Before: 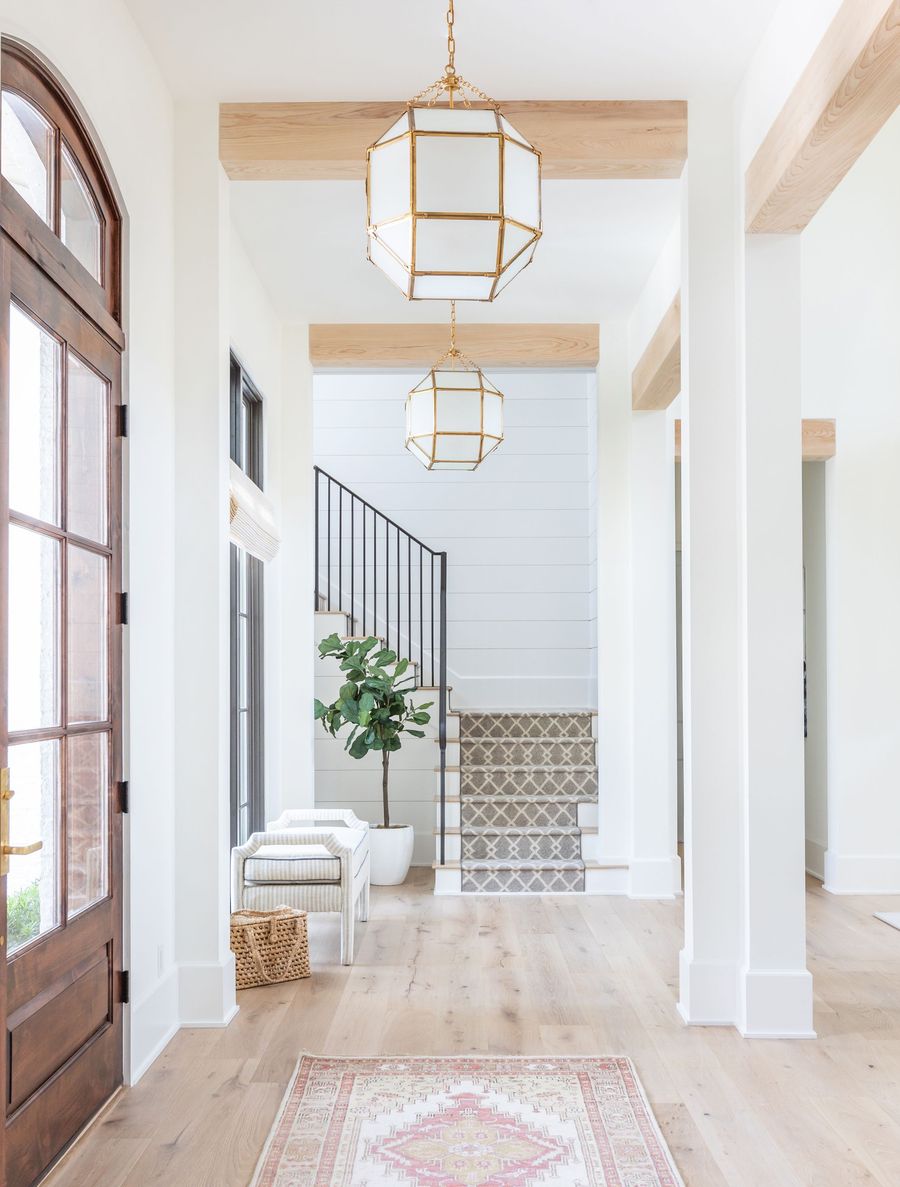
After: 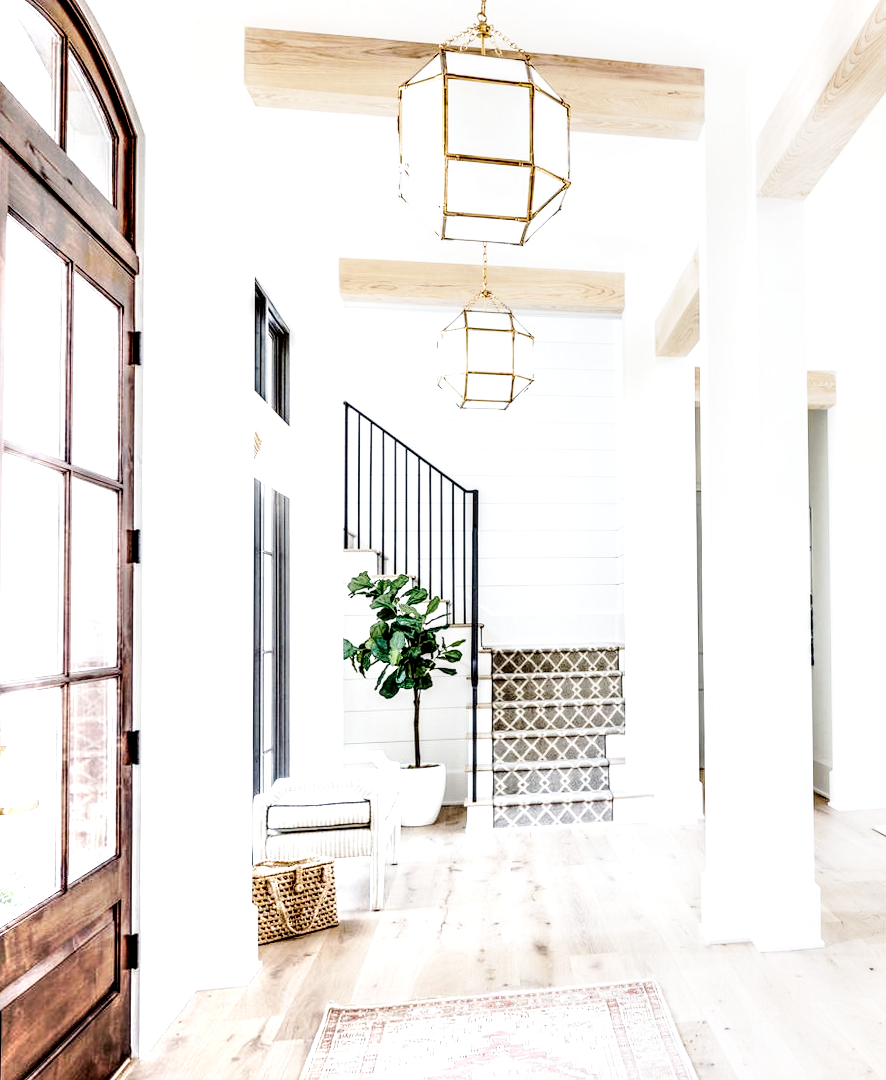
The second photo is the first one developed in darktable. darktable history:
tone curve: curves: ch0 [(0, 0) (0.003, 0.003) (0.011, 0.013) (0.025, 0.029) (0.044, 0.052) (0.069, 0.081) (0.1, 0.116) (0.136, 0.158) (0.177, 0.207) (0.224, 0.268) (0.277, 0.373) (0.335, 0.465) (0.399, 0.565) (0.468, 0.674) (0.543, 0.79) (0.623, 0.853) (0.709, 0.918) (0.801, 0.956) (0.898, 0.977) (1, 1)], preserve colors none
rotate and perspective: rotation -0.013°, lens shift (vertical) -0.027, lens shift (horizontal) 0.178, crop left 0.016, crop right 0.989, crop top 0.082, crop bottom 0.918
local contrast: highlights 115%, shadows 42%, detail 293%
velvia: on, module defaults
